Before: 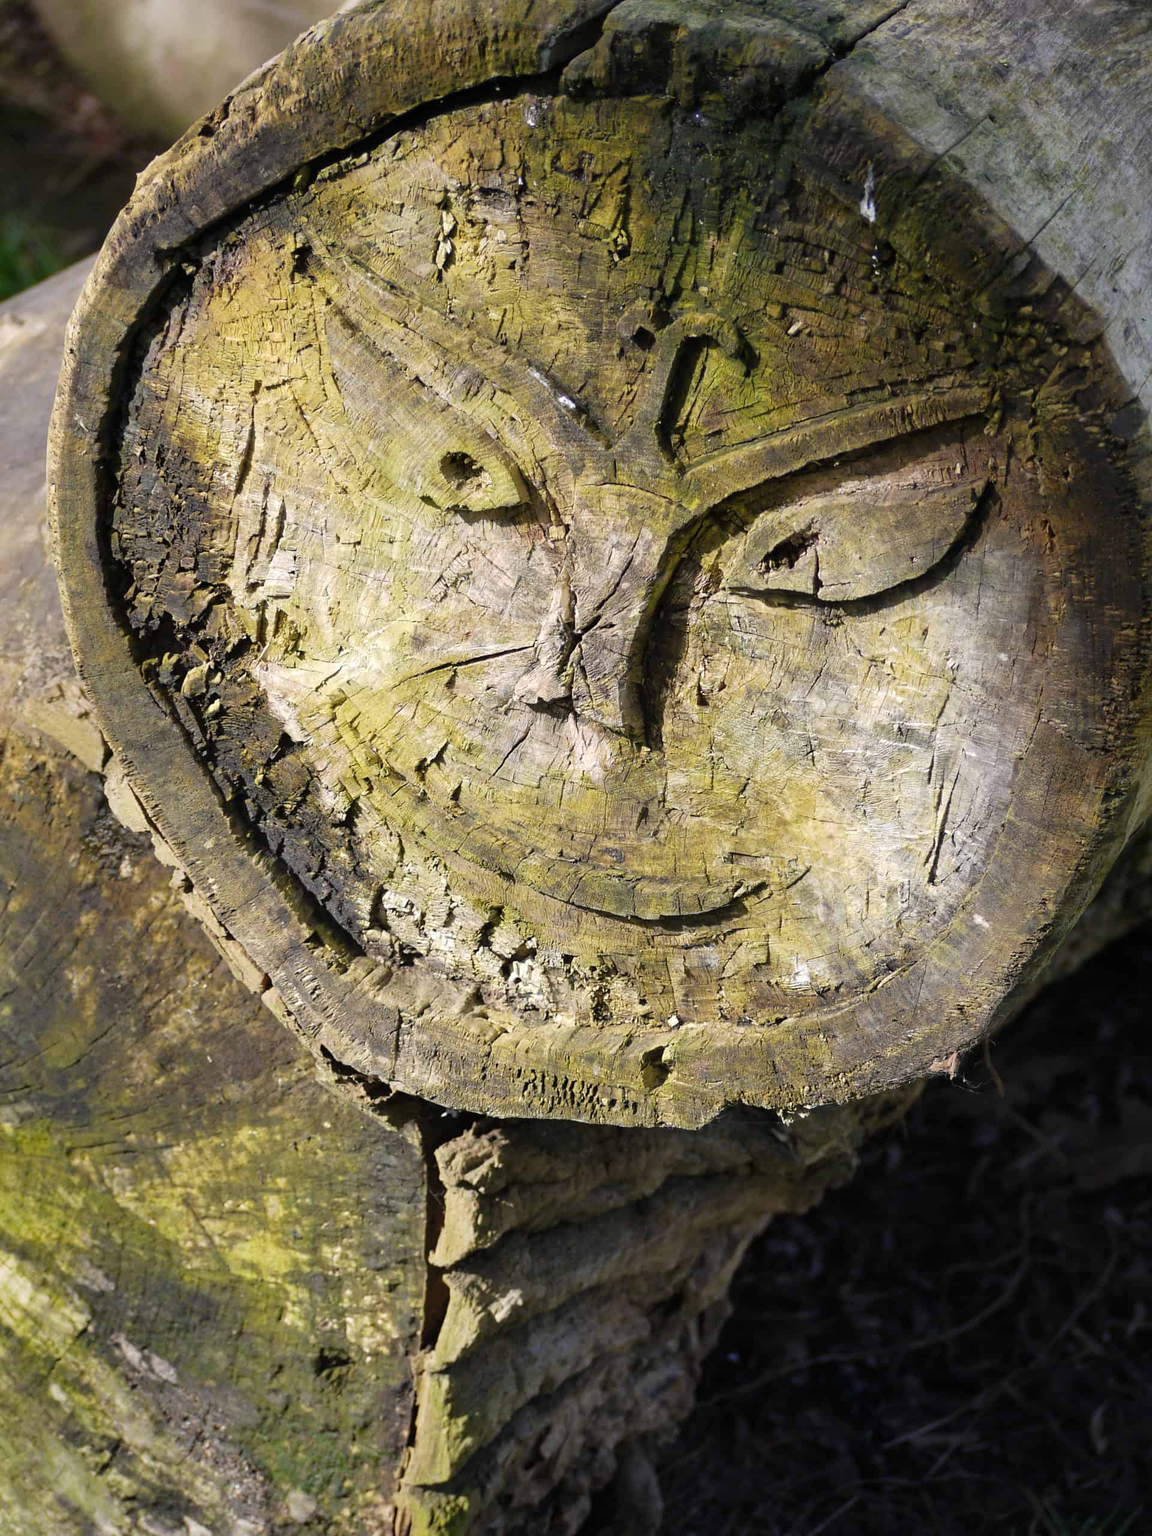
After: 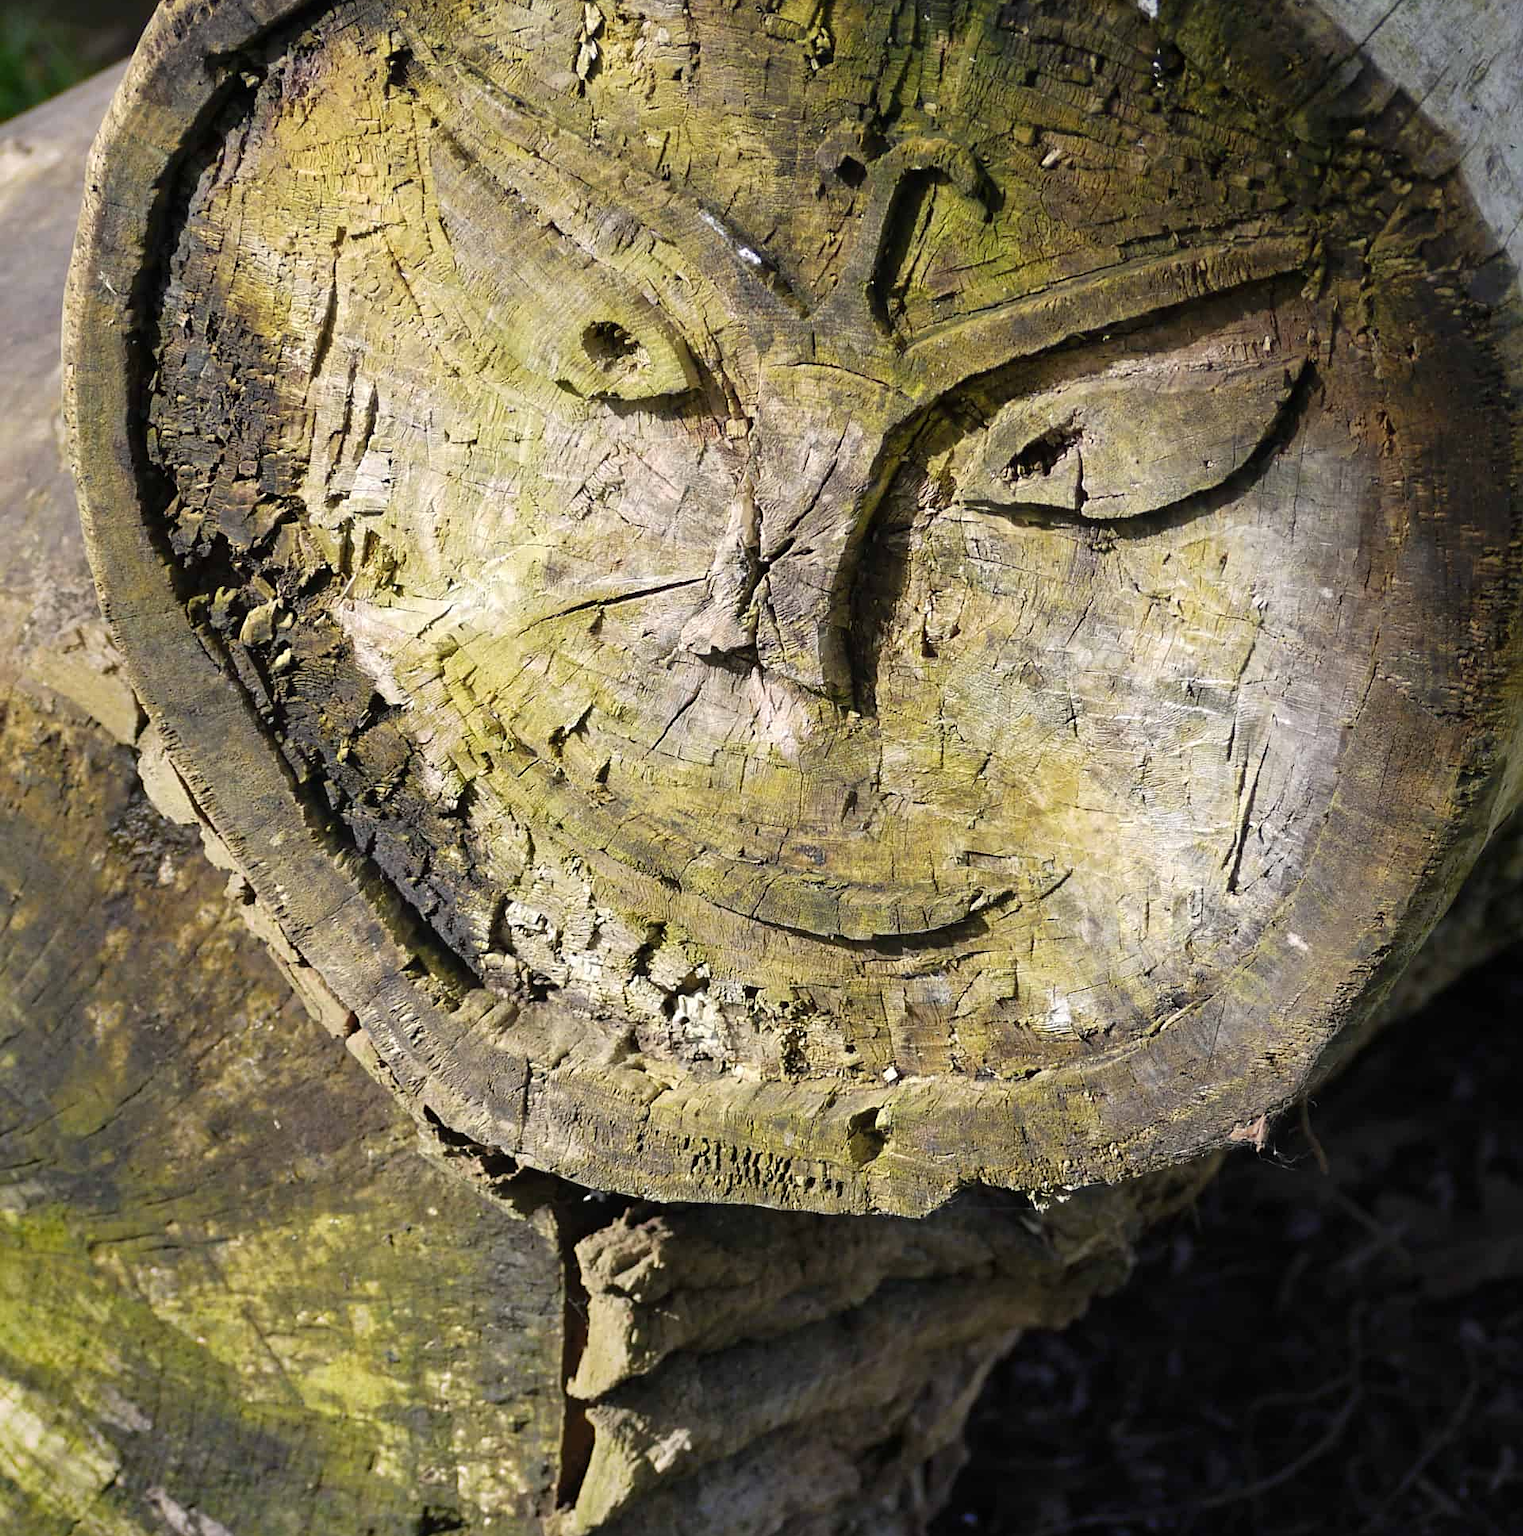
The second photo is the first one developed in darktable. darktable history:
sharpen: amount 0.203
crop: top 13.615%, bottom 10.746%
